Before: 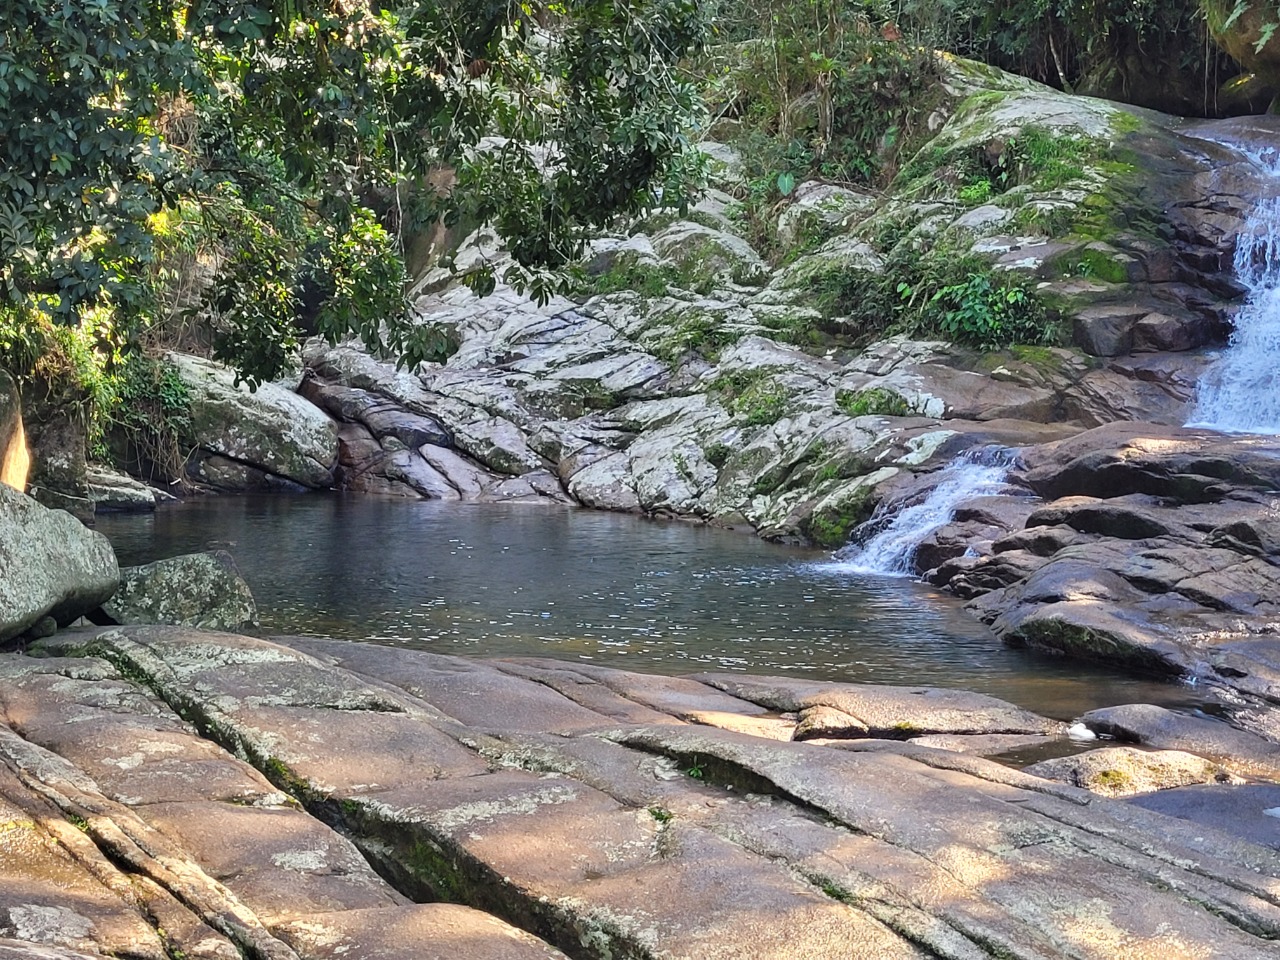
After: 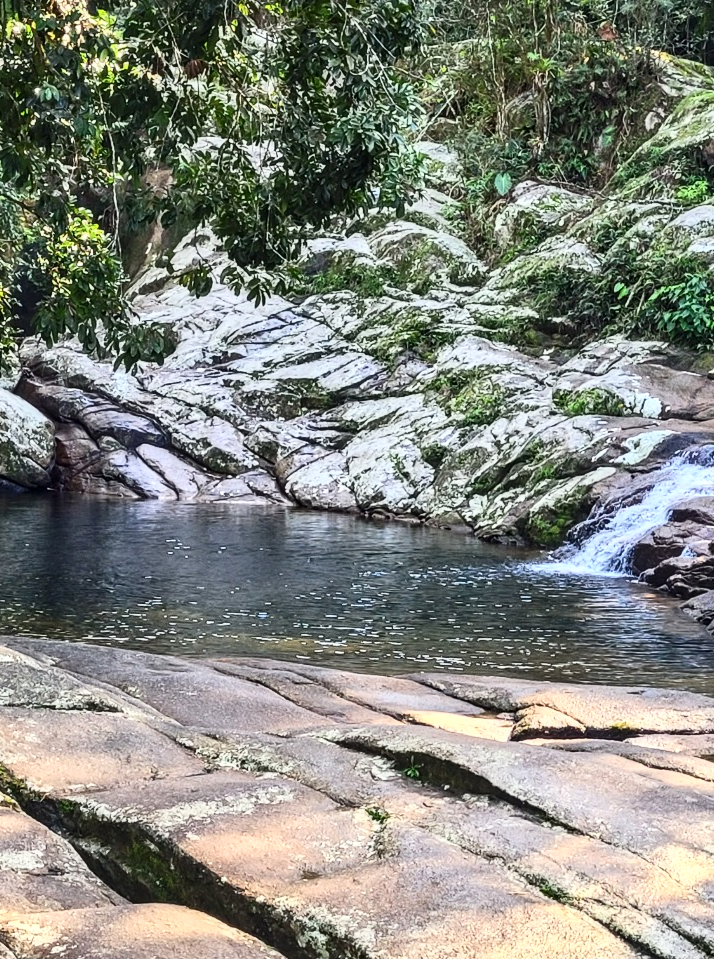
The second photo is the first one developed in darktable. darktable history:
local contrast: on, module defaults
contrast brightness saturation: contrast 0.381, brightness 0.109
crop: left 22.148%, right 22.061%, bottom 0.009%
